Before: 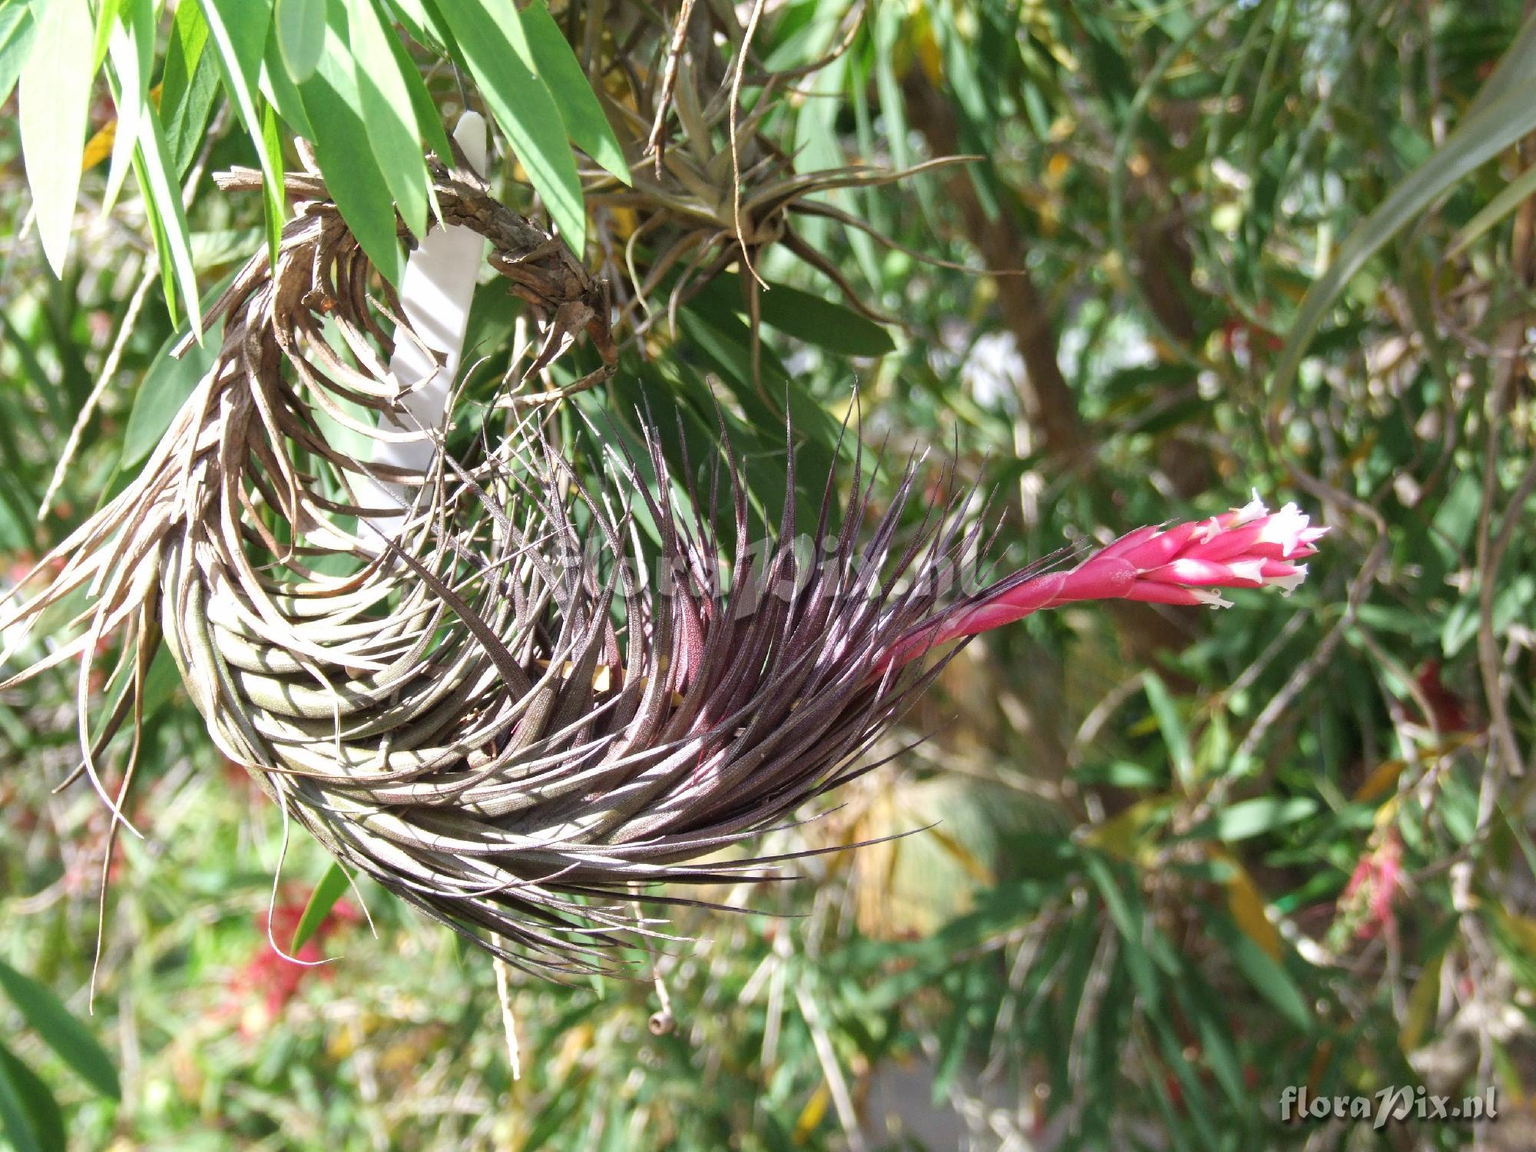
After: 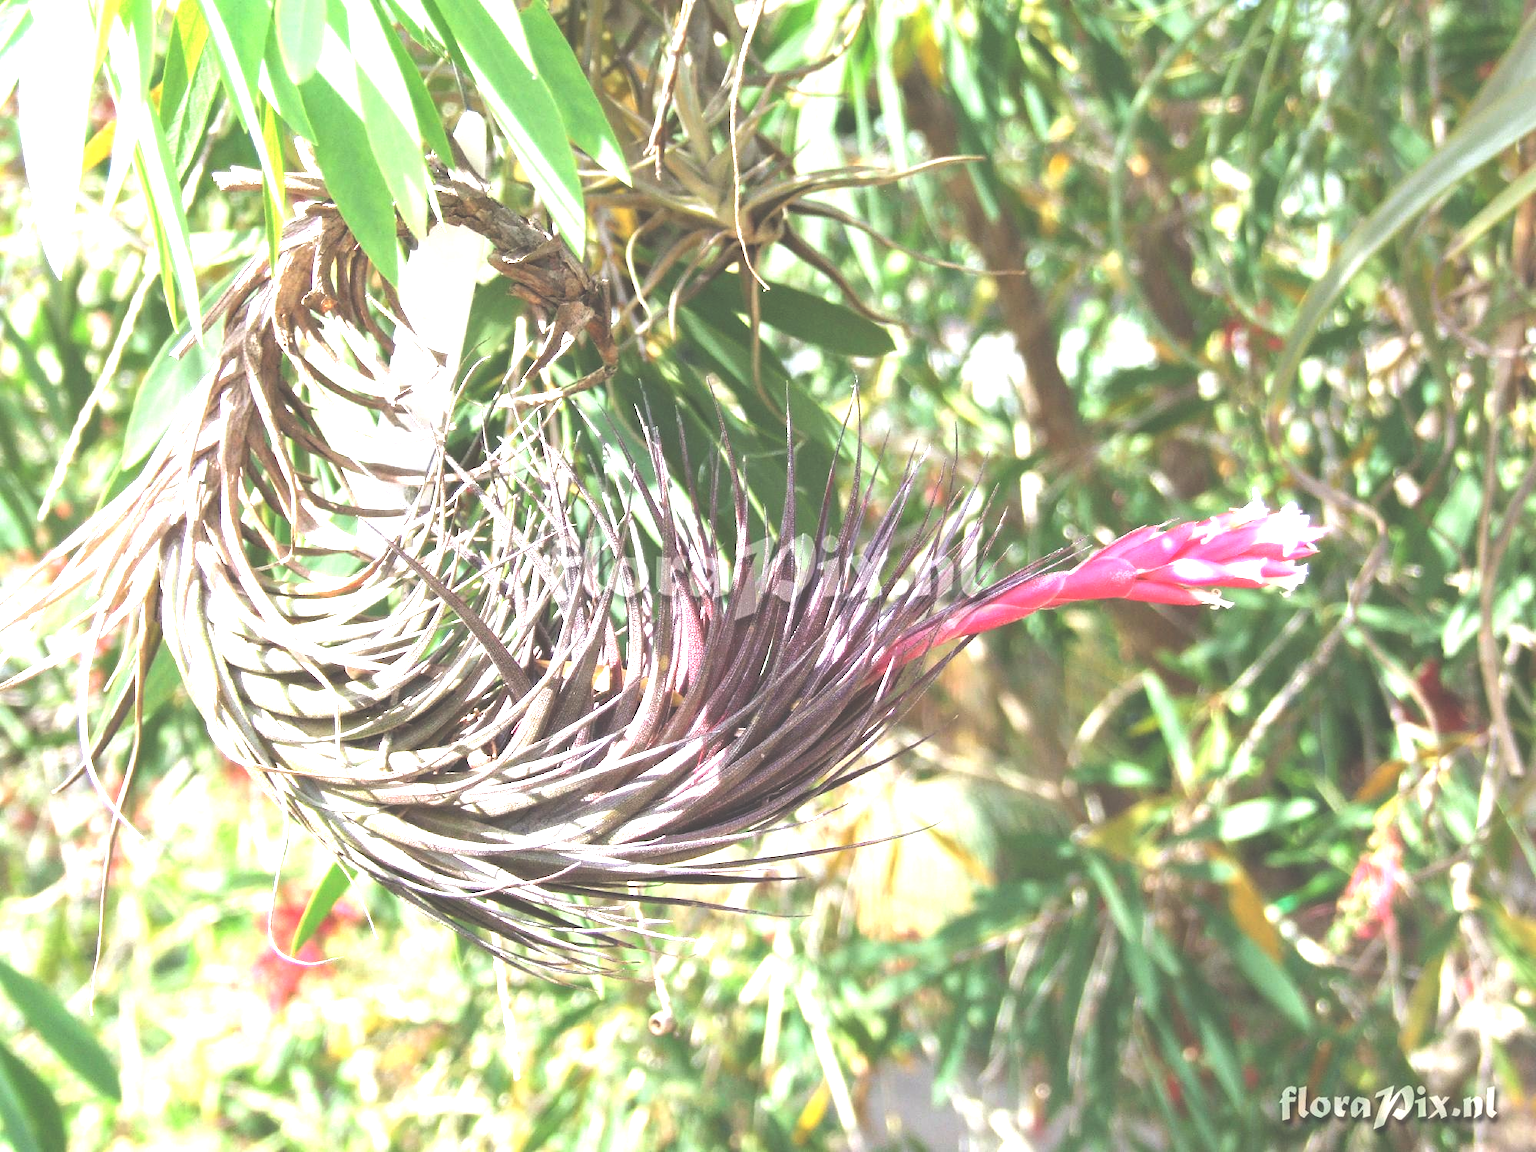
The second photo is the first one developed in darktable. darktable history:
exposure: black level correction -0.023, exposure 1.393 EV, compensate exposure bias true, compensate highlight preservation false
